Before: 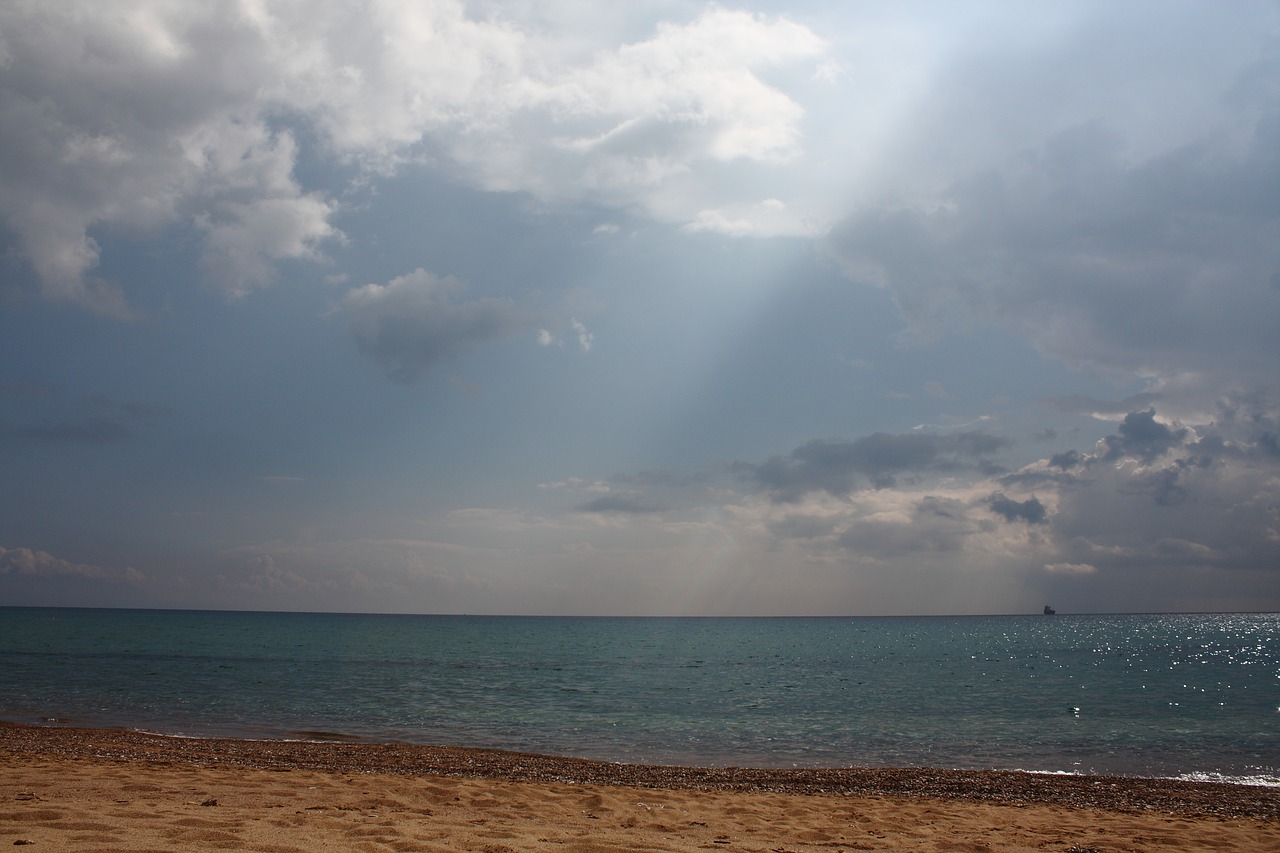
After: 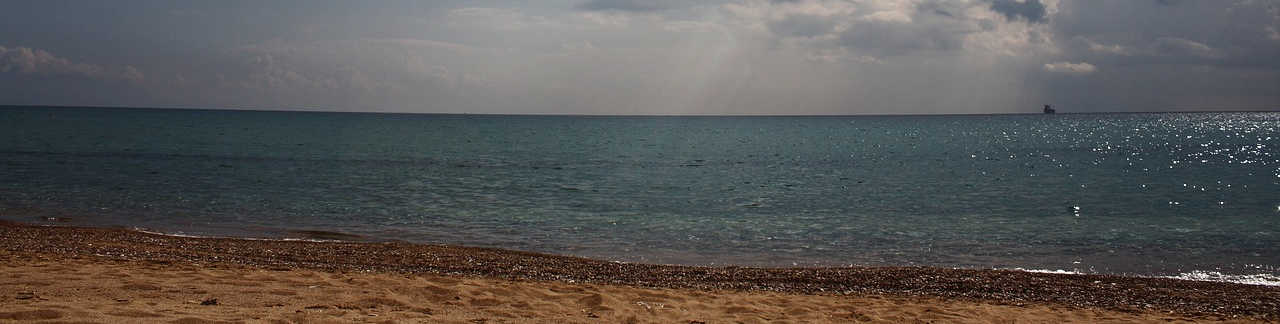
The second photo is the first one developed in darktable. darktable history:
tone equalizer: -8 EV -0.419 EV, -7 EV -0.423 EV, -6 EV -0.323 EV, -5 EV -0.187 EV, -3 EV 0.215 EV, -2 EV 0.335 EV, -1 EV 0.383 EV, +0 EV 0.424 EV, edges refinement/feathering 500, mask exposure compensation -1.57 EV, preserve details no
crop and rotate: top 58.829%, bottom 3.17%
